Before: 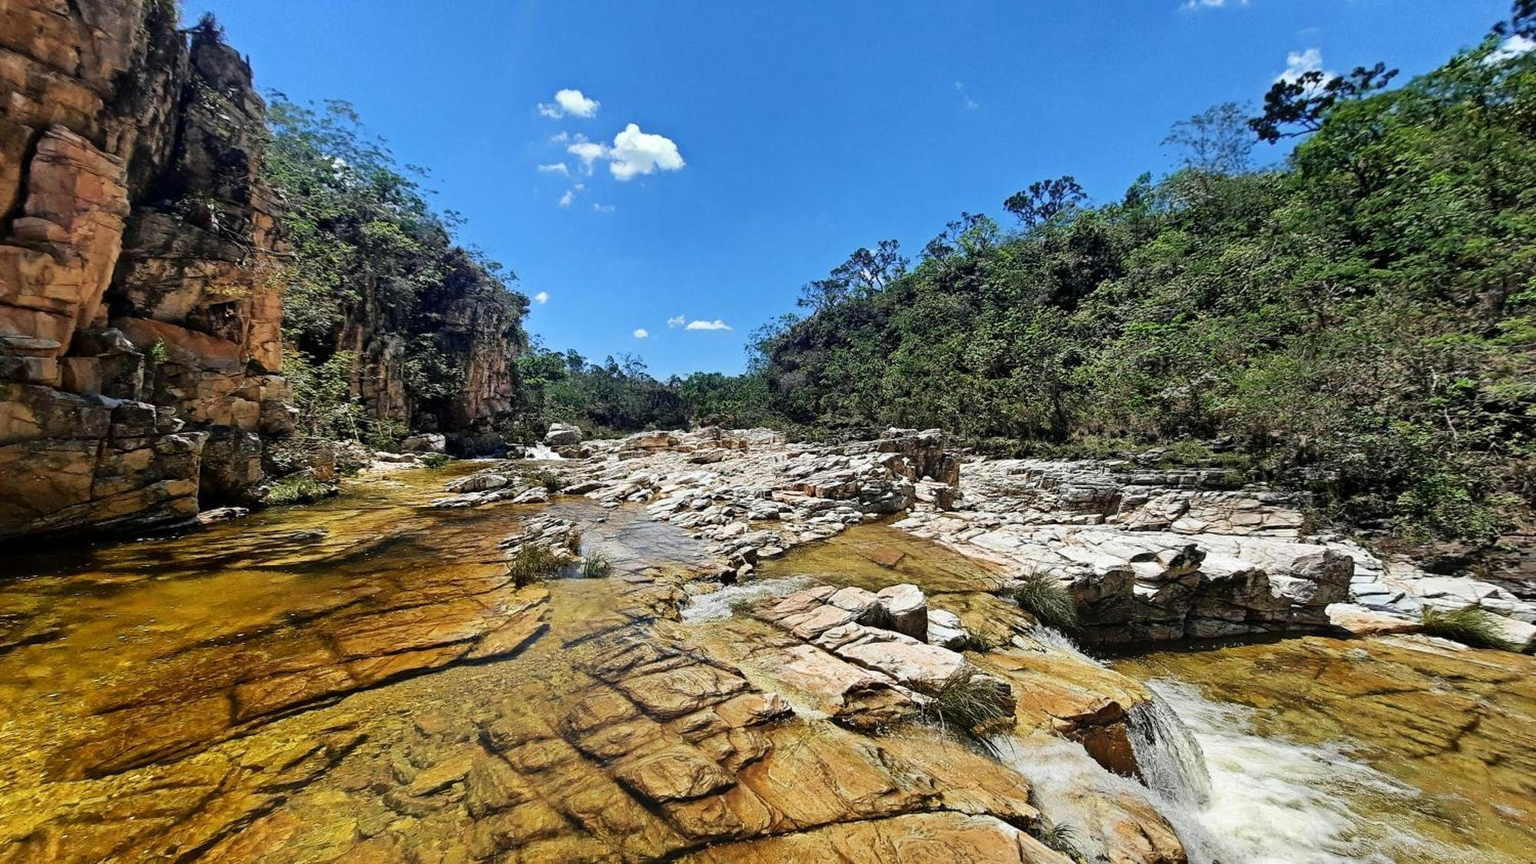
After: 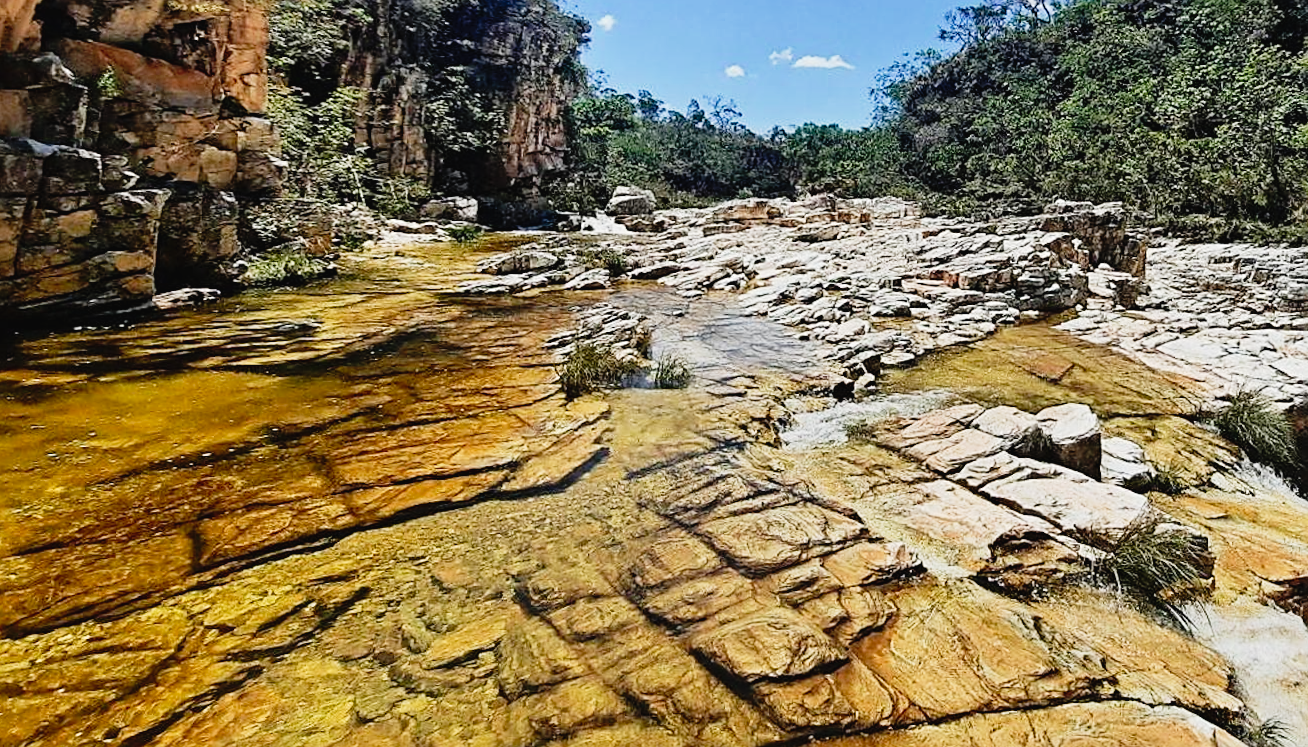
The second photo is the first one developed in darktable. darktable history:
crop and rotate: angle -1°, left 3.726%, top 31.5%, right 28.835%
sharpen: on, module defaults
tone curve: curves: ch0 [(0, 0.022) (0.114, 0.088) (0.282, 0.316) (0.446, 0.511) (0.613, 0.693) (0.786, 0.843) (0.999, 0.949)]; ch1 [(0, 0) (0.395, 0.343) (0.463, 0.427) (0.486, 0.474) (0.503, 0.5) (0.535, 0.522) (0.555, 0.546) (0.594, 0.614) (0.755, 0.793) (1, 1)]; ch2 [(0, 0) (0.369, 0.388) (0.449, 0.431) (0.501, 0.5) (0.528, 0.517) (0.561, 0.598) (0.697, 0.721) (1, 1)], preserve colors none
